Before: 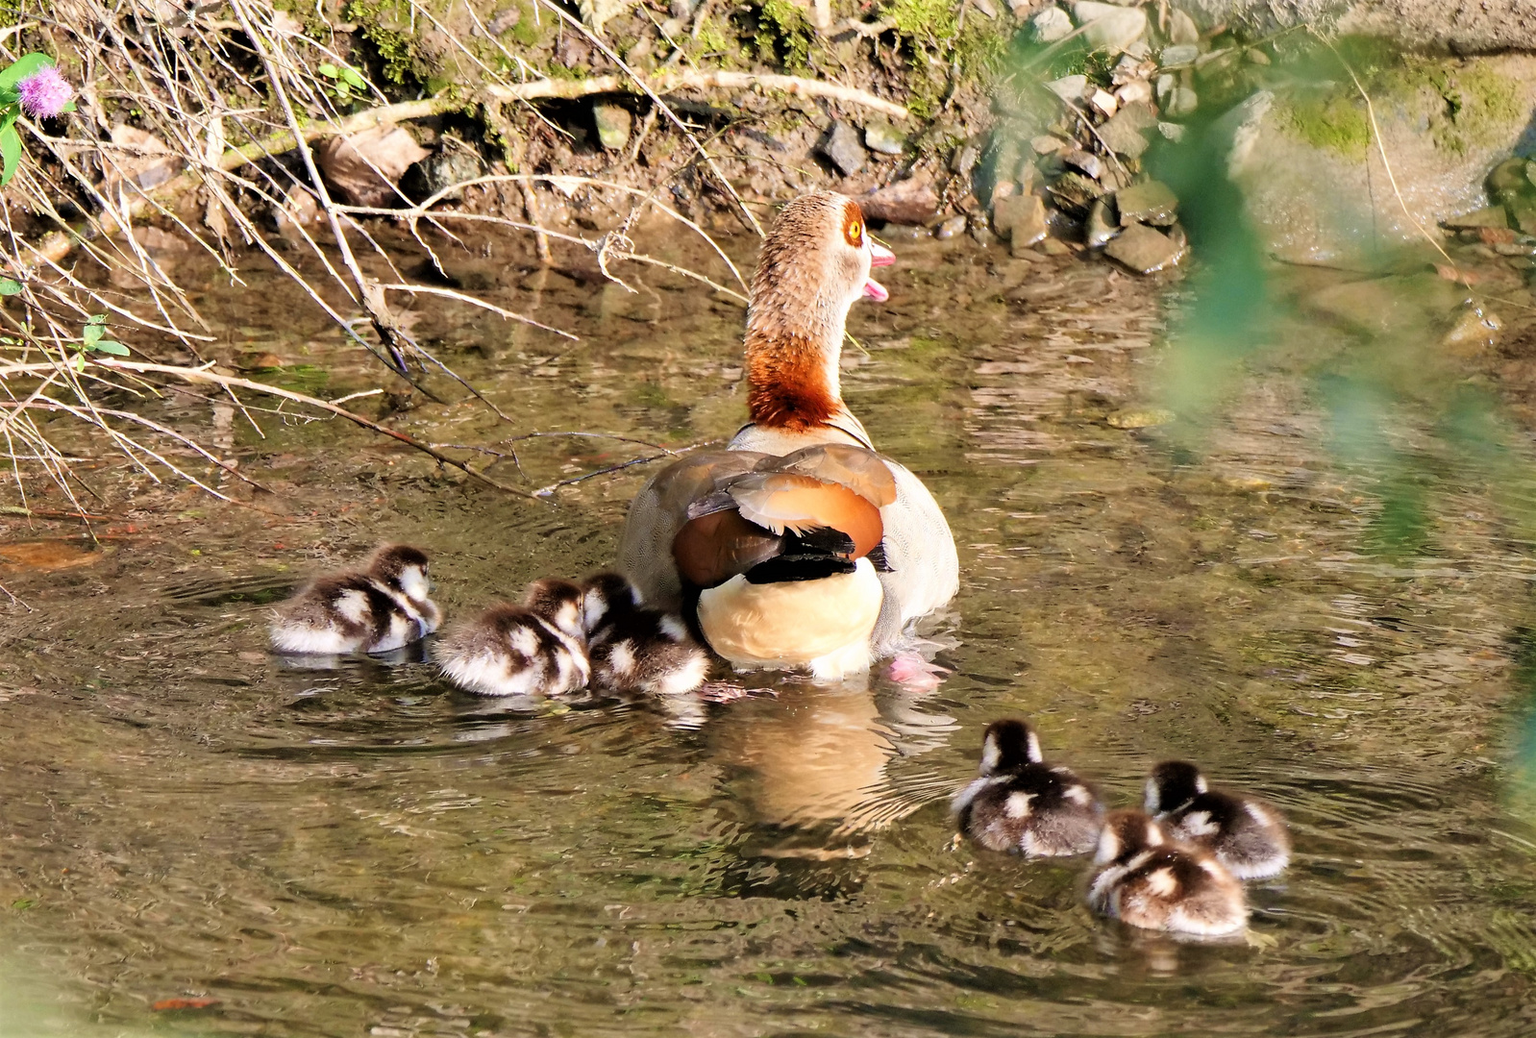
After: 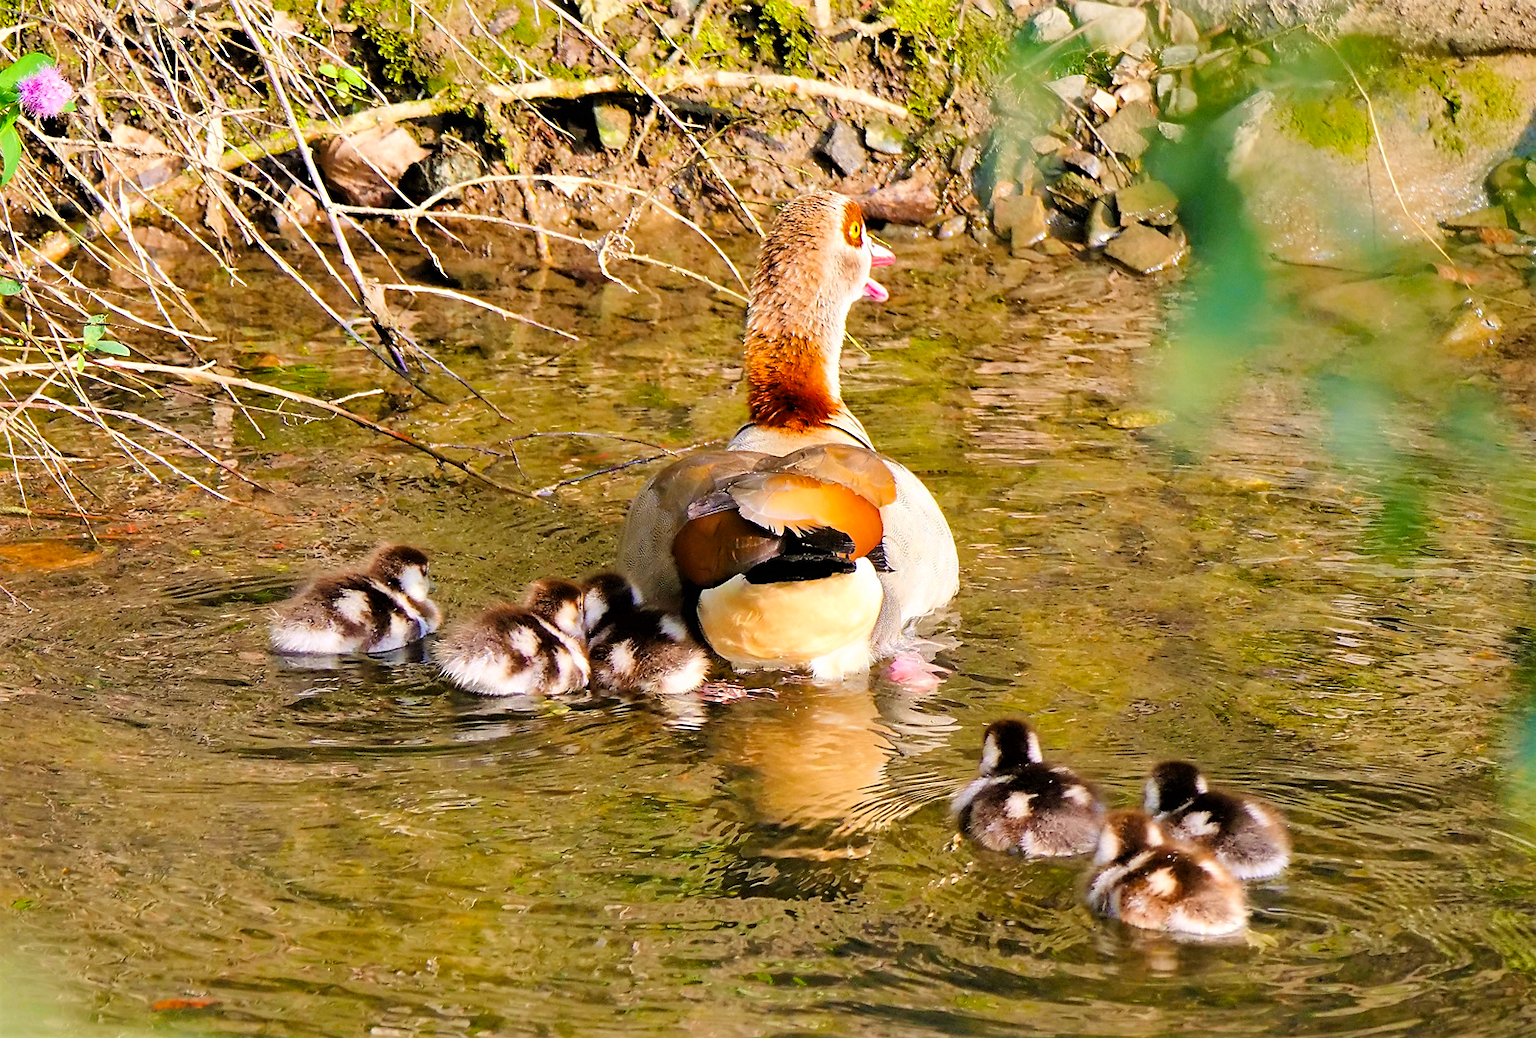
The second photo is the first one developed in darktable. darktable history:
sharpen: radius 1.83, amount 0.407, threshold 1.508
color balance rgb: perceptual saturation grading › global saturation 31.188%, perceptual brilliance grading › mid-tones 9.031%, perceptual brilliance grading › shadows 14.866%, global vibrance 19.058%
